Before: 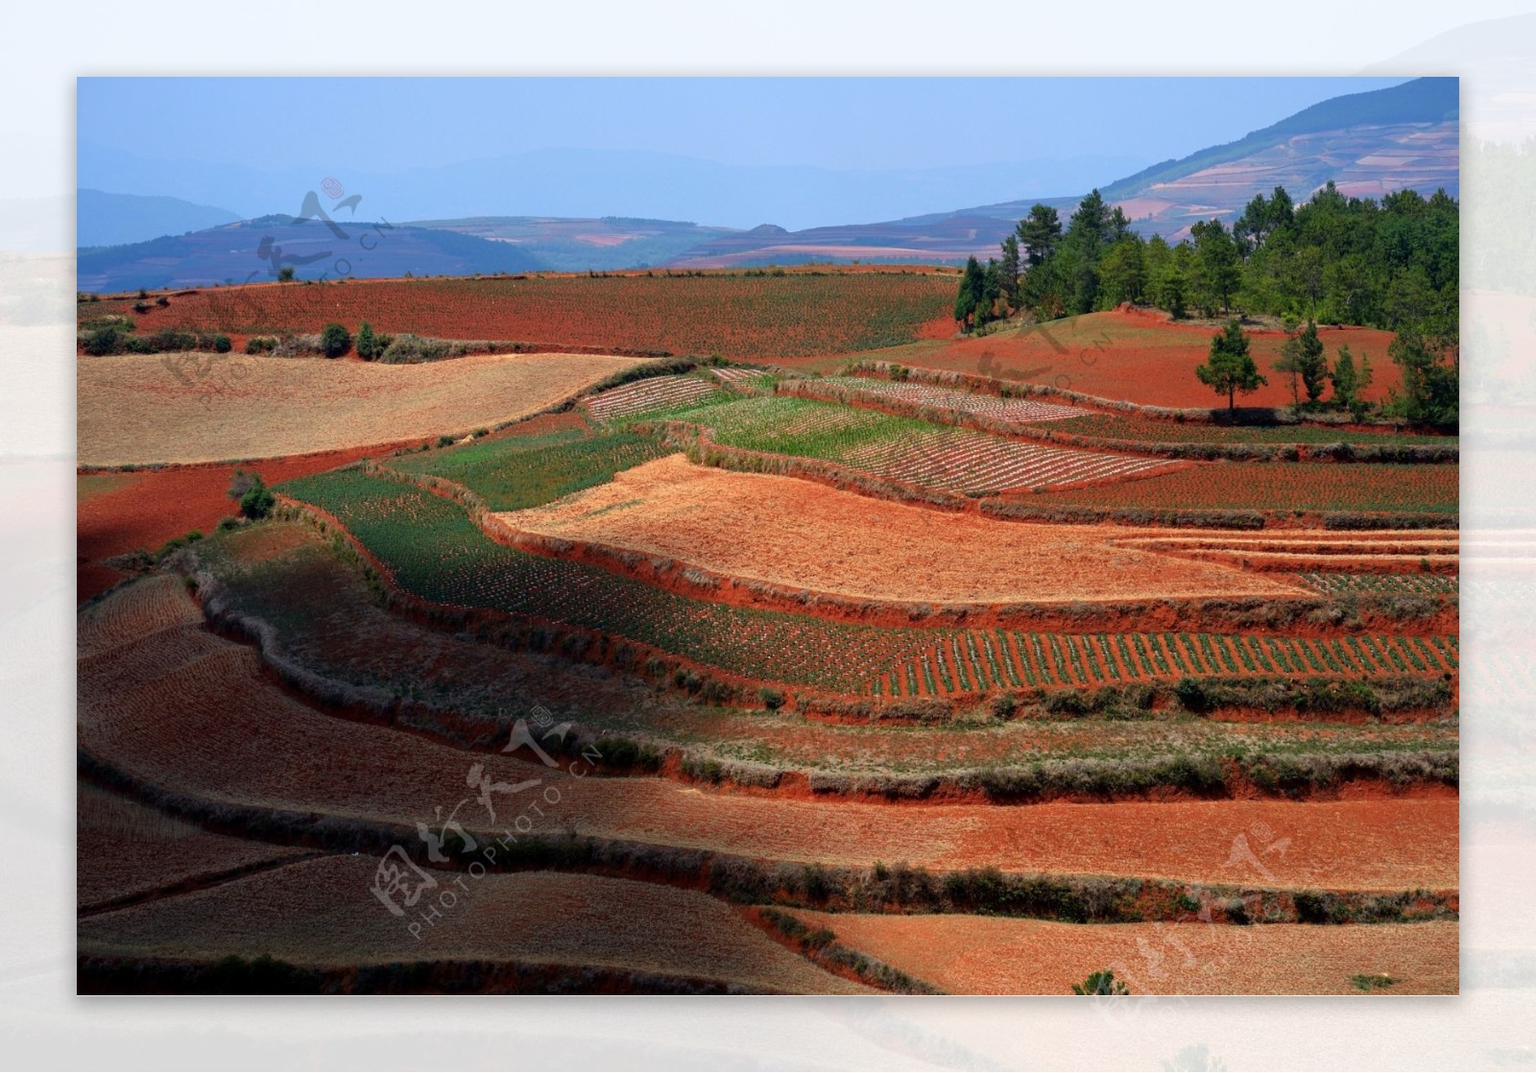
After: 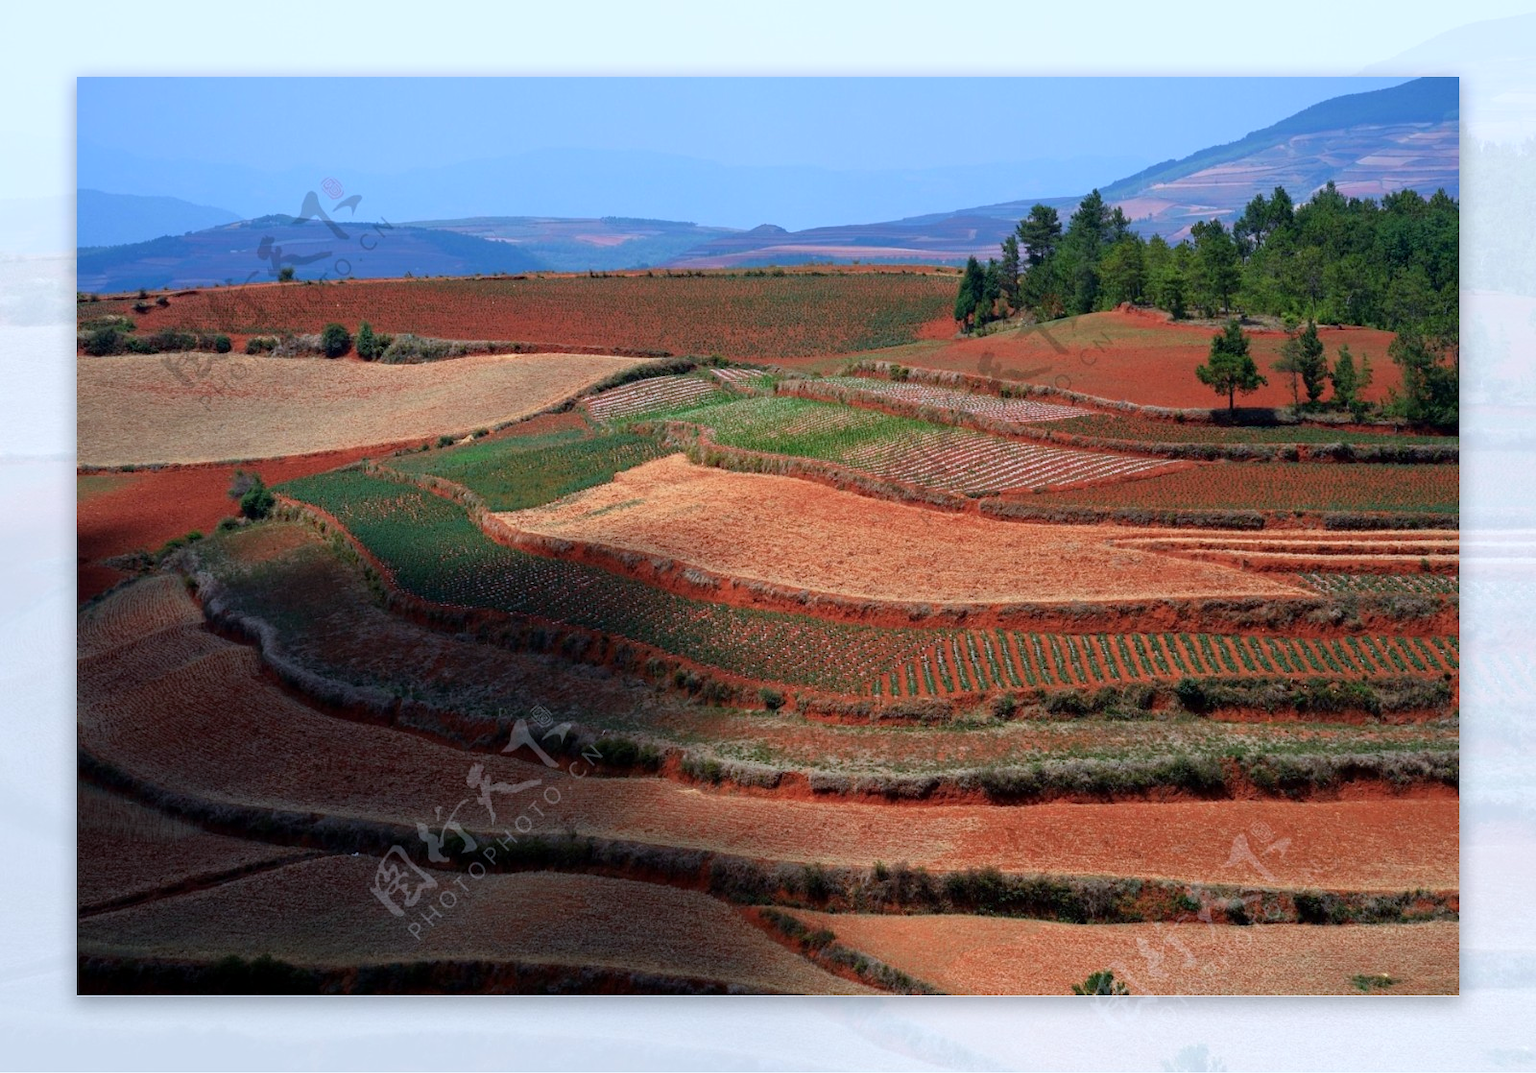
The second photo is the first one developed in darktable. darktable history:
color calibration: x 0.37, y 0.382, temperature 4317.87 K, gamut compression 1.69
